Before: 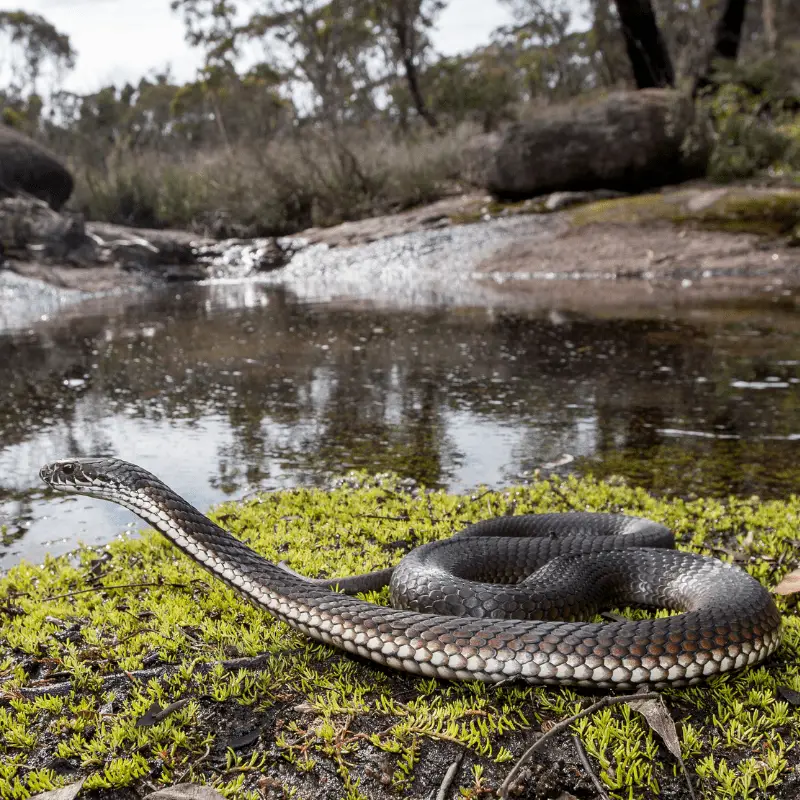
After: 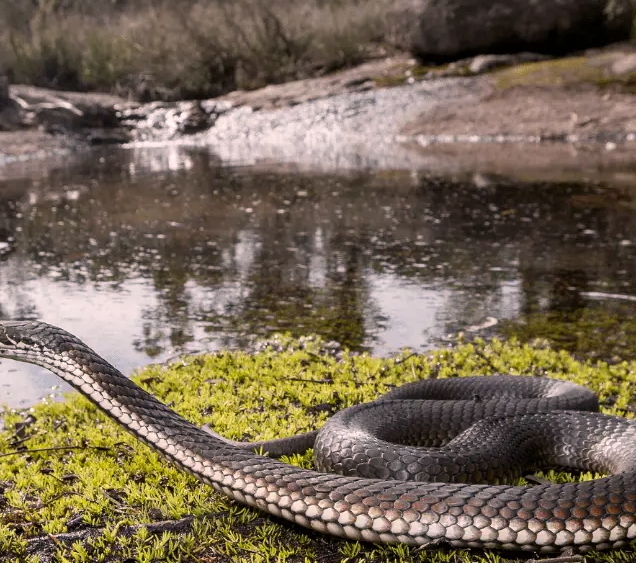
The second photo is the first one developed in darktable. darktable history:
color correction: highlights a* 7.17, highlights b* 3.8
crop: left 9.592%, top 17.171%, right 10.885%, bottom 12.355%
